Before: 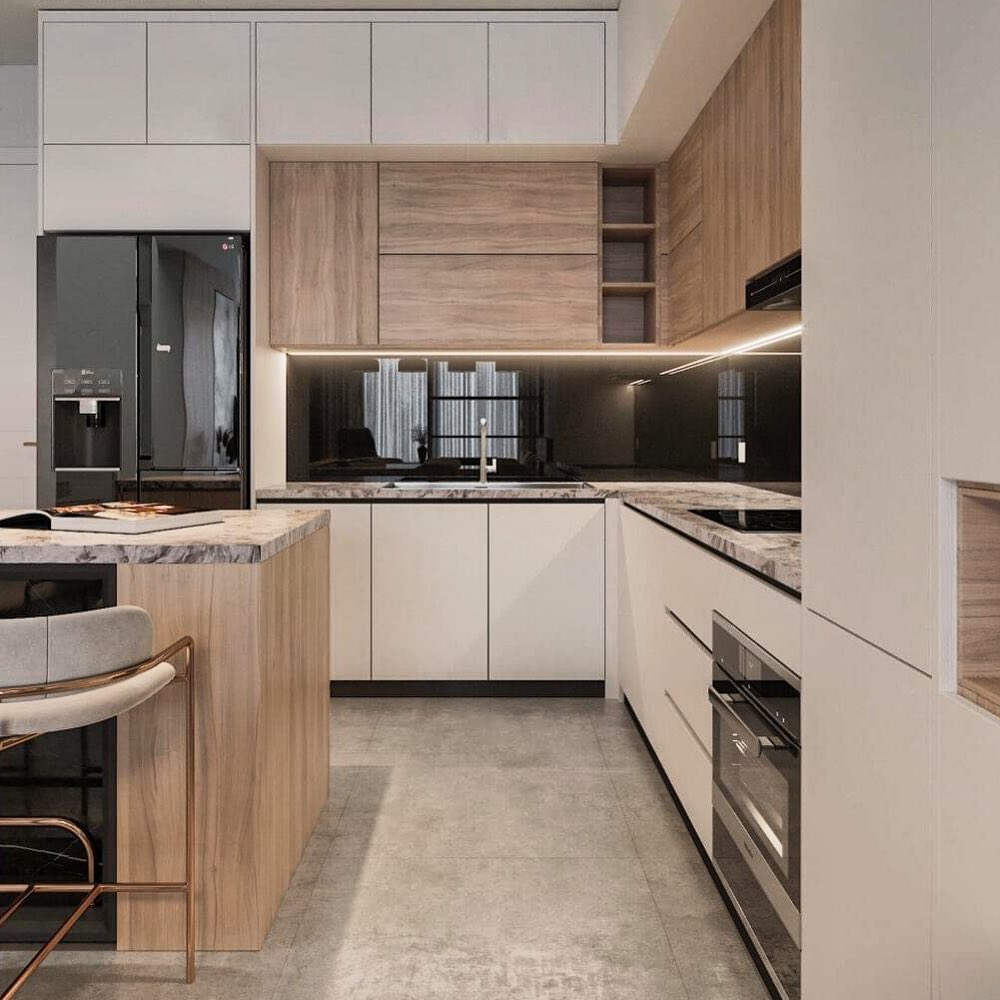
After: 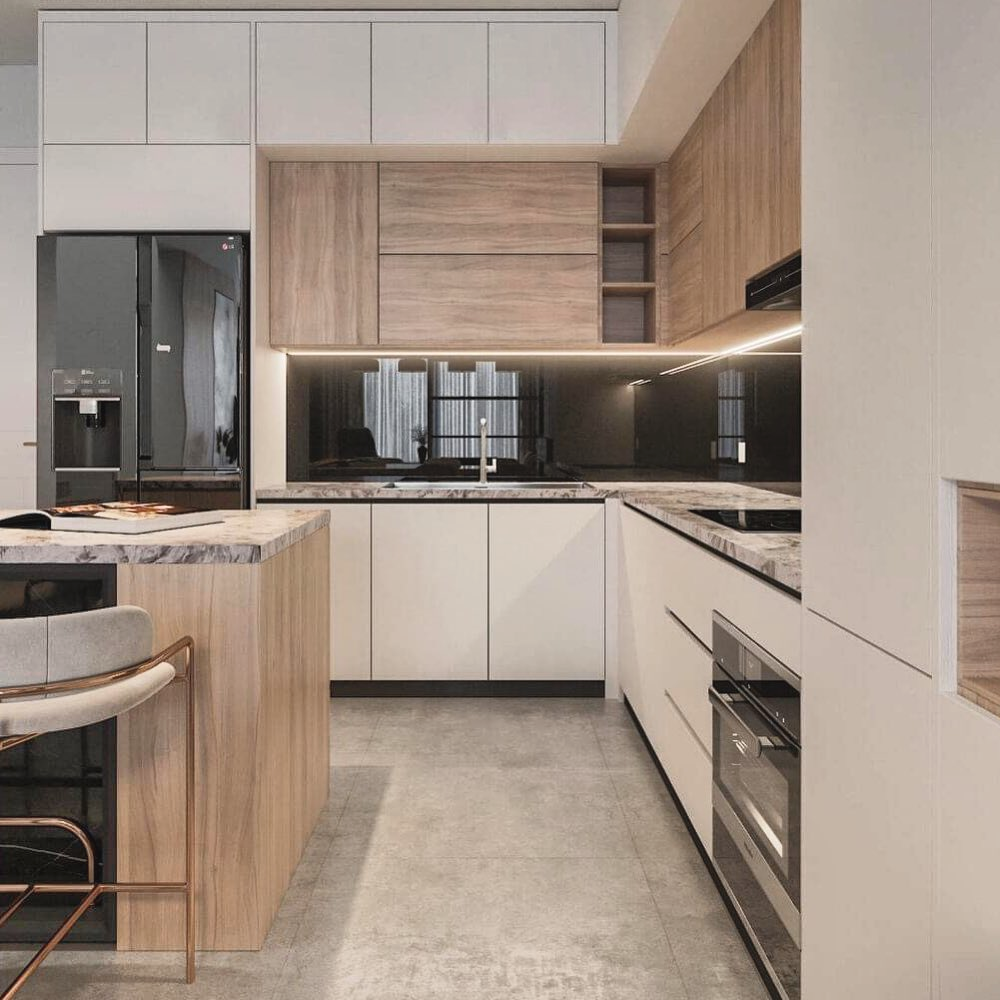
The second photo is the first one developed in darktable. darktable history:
exposure: black level correction 0.004, exposure 0.014 EV, compensate highlight preservation false
color balance: lift [1.007, 1, 1, 1], gamma [1.097, 1, 1, 1]
